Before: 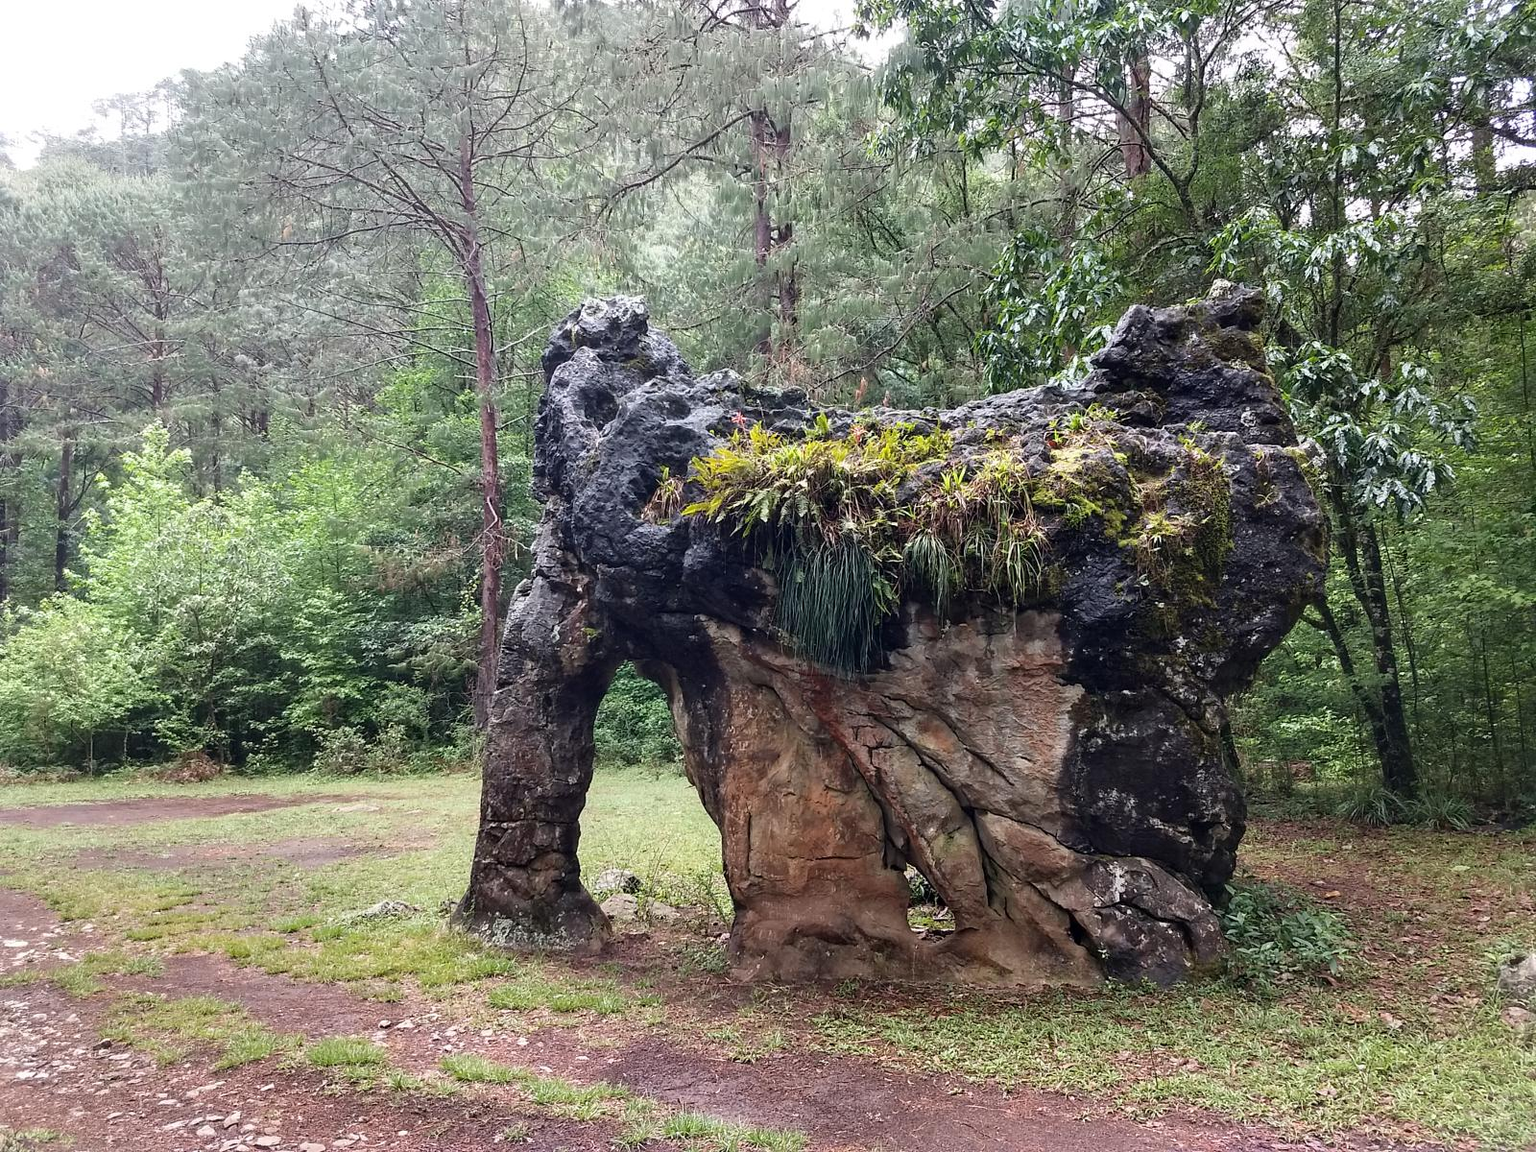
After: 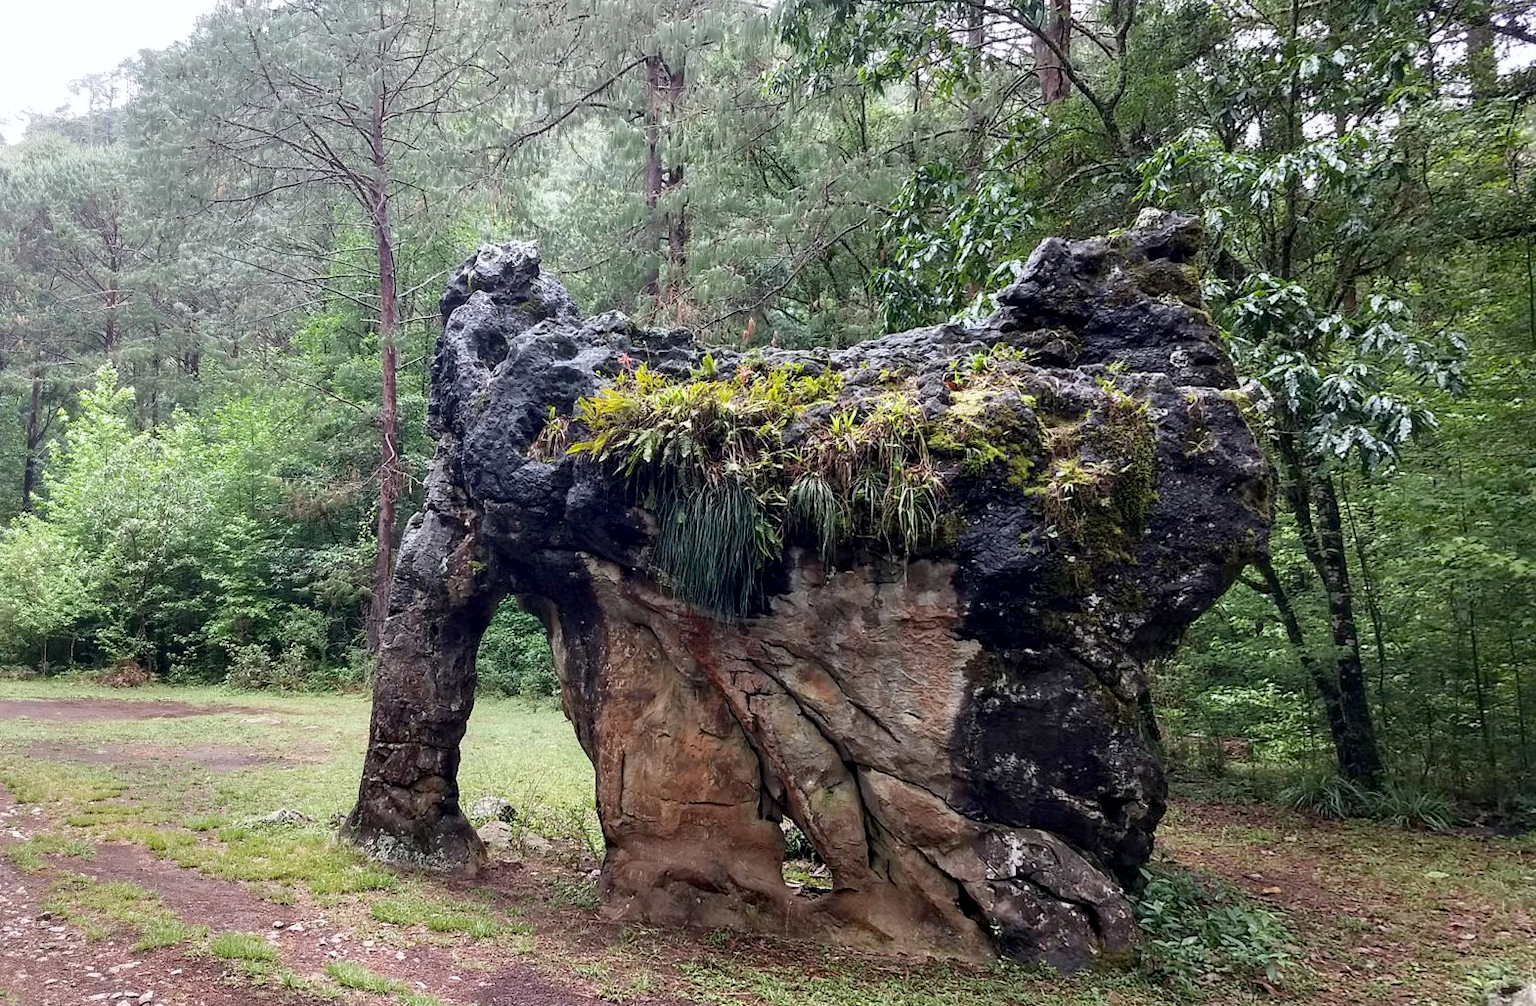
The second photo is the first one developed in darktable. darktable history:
exposure: black level correction 0.005, exposure 0.014 EV, compensate highlight preservation false
white balance: red 0.986, blue 1.01
rotate and perspective: rotation 1.69°, lens shift (vertical) -0.023, lens shift (horizontal) -0.291, crop left 0.025, crop right 0.988, crop top 0.092, crop bottom 0.842
